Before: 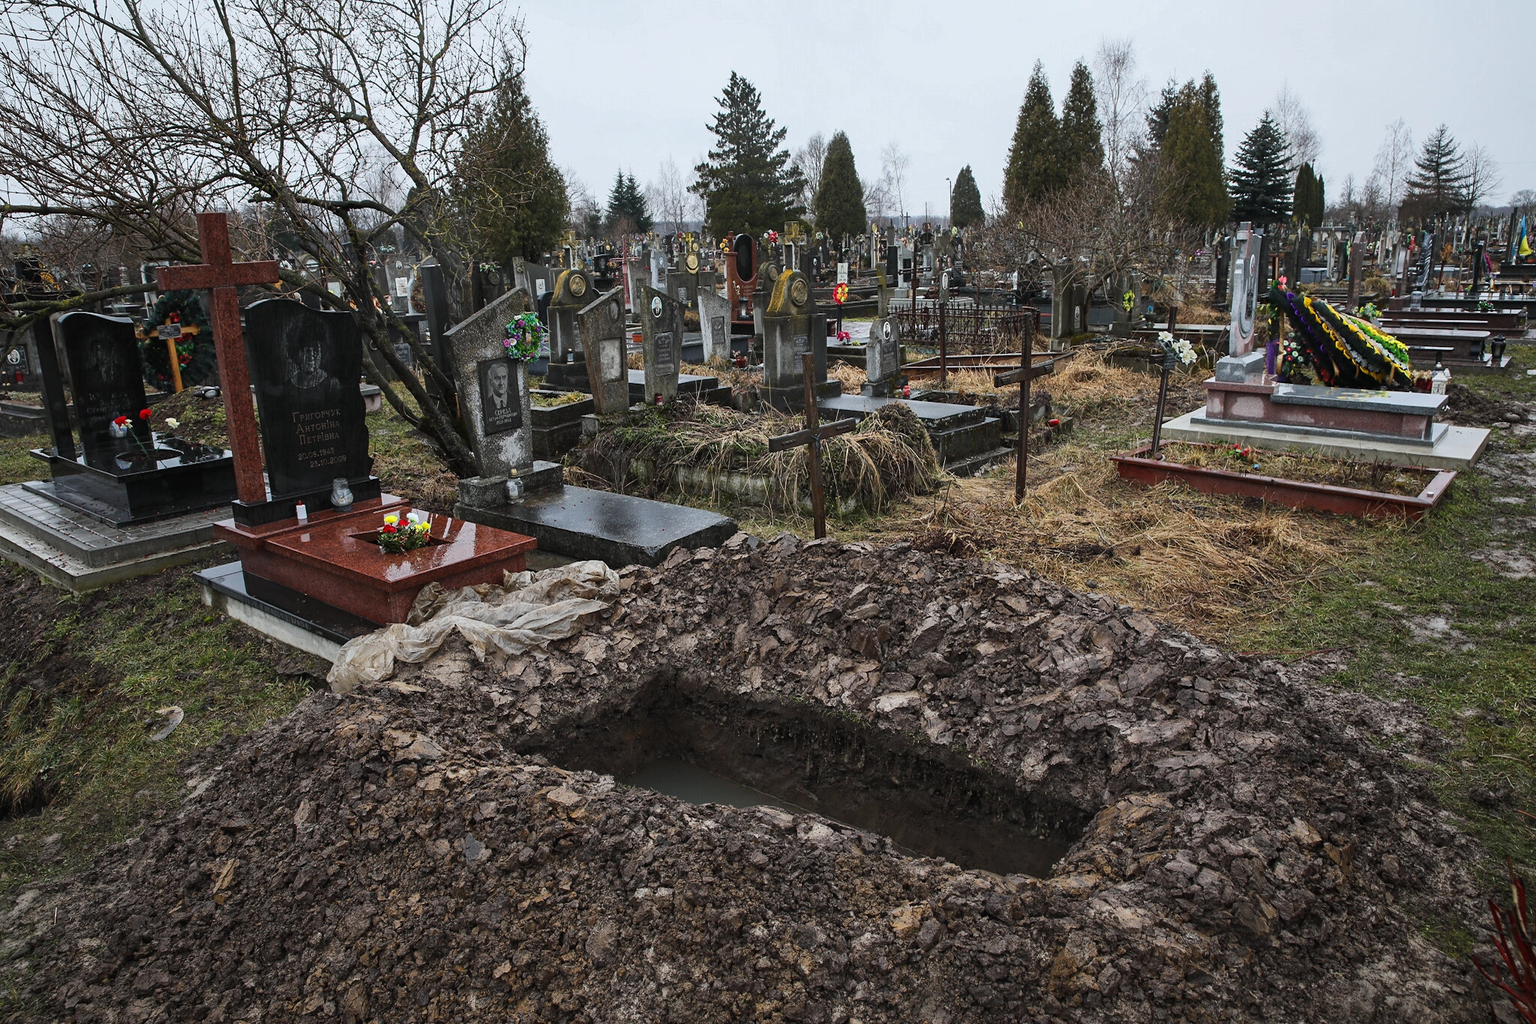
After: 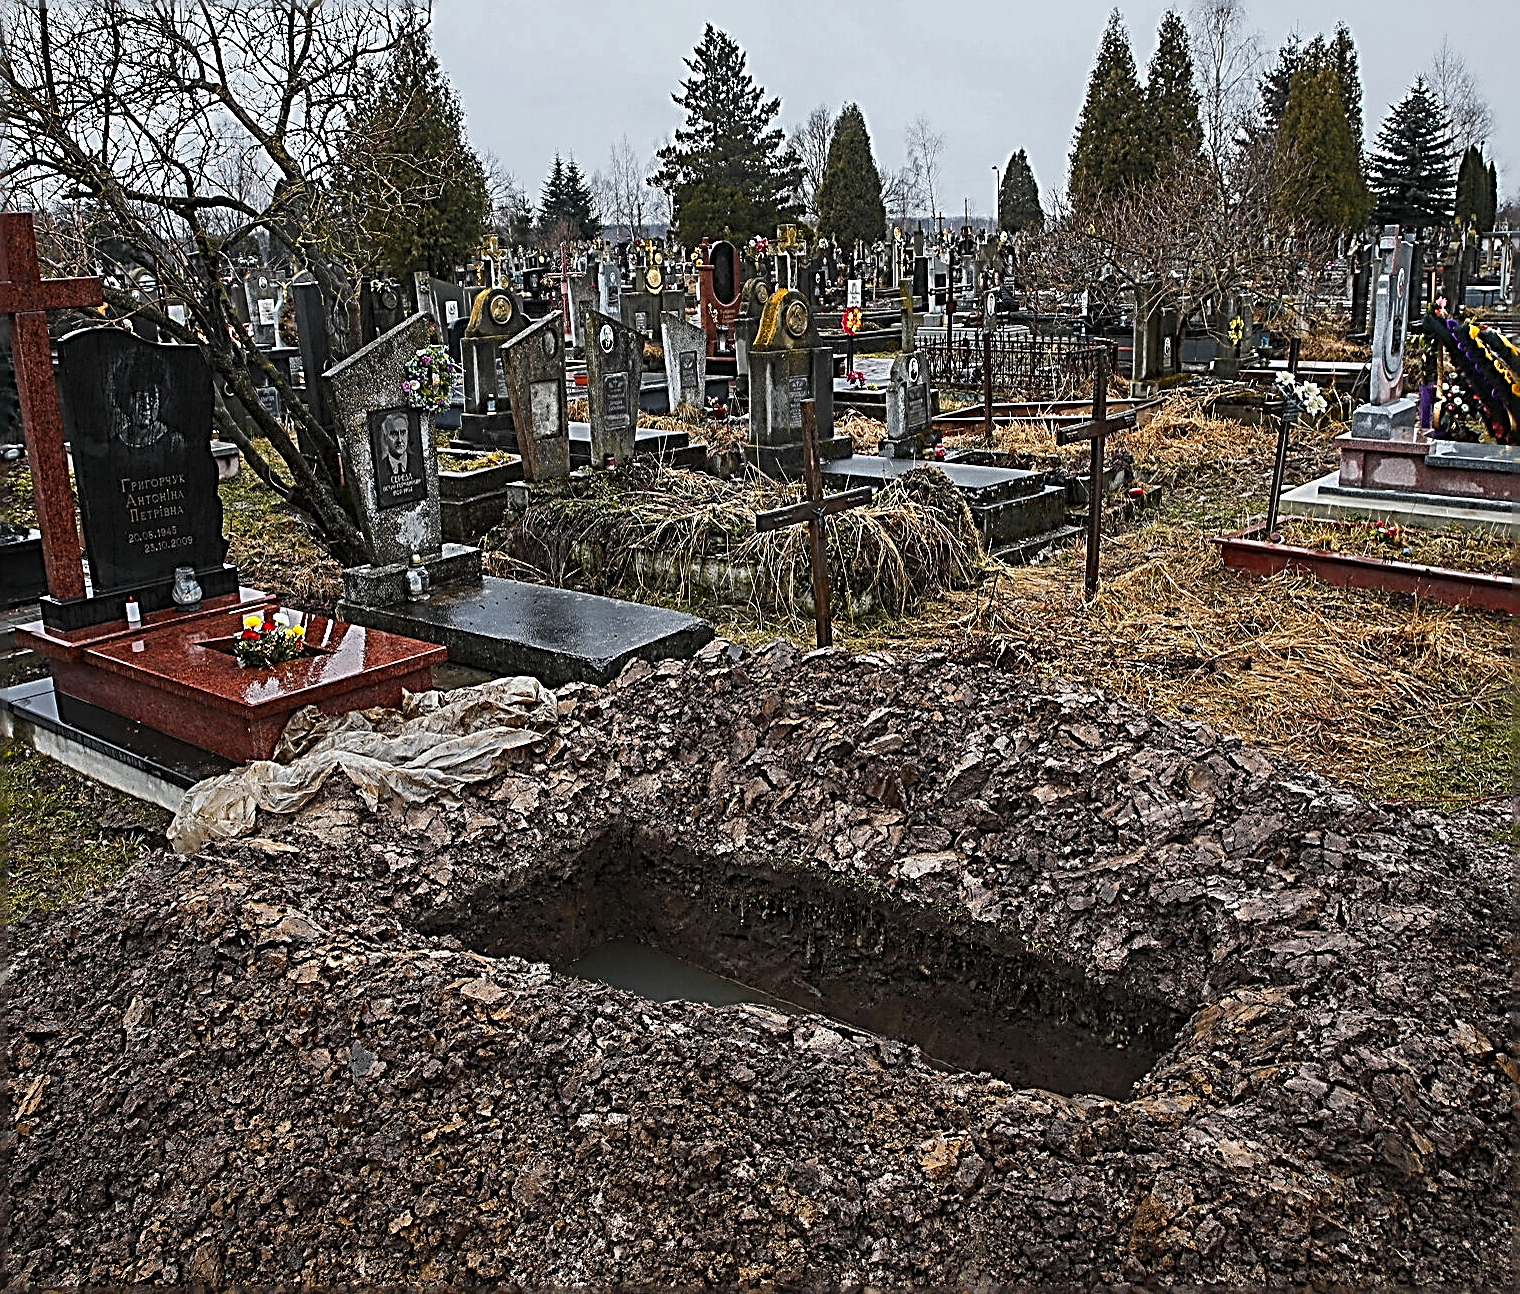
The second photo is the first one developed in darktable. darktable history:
exposure: exposure -0.021 EV, compensate highlight preservation false
sharpen: radius 3.158, amount 1.731
color zones: curves: ch0 [(0, 0.499) (0.143, 0.5) (0.286, 0.5) (0.429, 0.476) (0.571, 0.284) (0.714, 0.243) (0.857, 0.449) (1, 0.499)]; ch1 [(0, 0.532) (0.143, 0.645) (0.286, 0.696) (0.429, 0.211) (0.571, 0.504) (0.714, 0.493) (0.857, 0.495) (1, 0.532)]; ch2 [(0, 0.5) (0.143, 0.5) (0.286, 0.427) (0.429, 0.324) (0.571, 0.5) (0.714, 0.5) (0.857, 0.5) (1, 0.5)]
crop and rotate: left 13.15%, top 5.251%, right 12.609%
